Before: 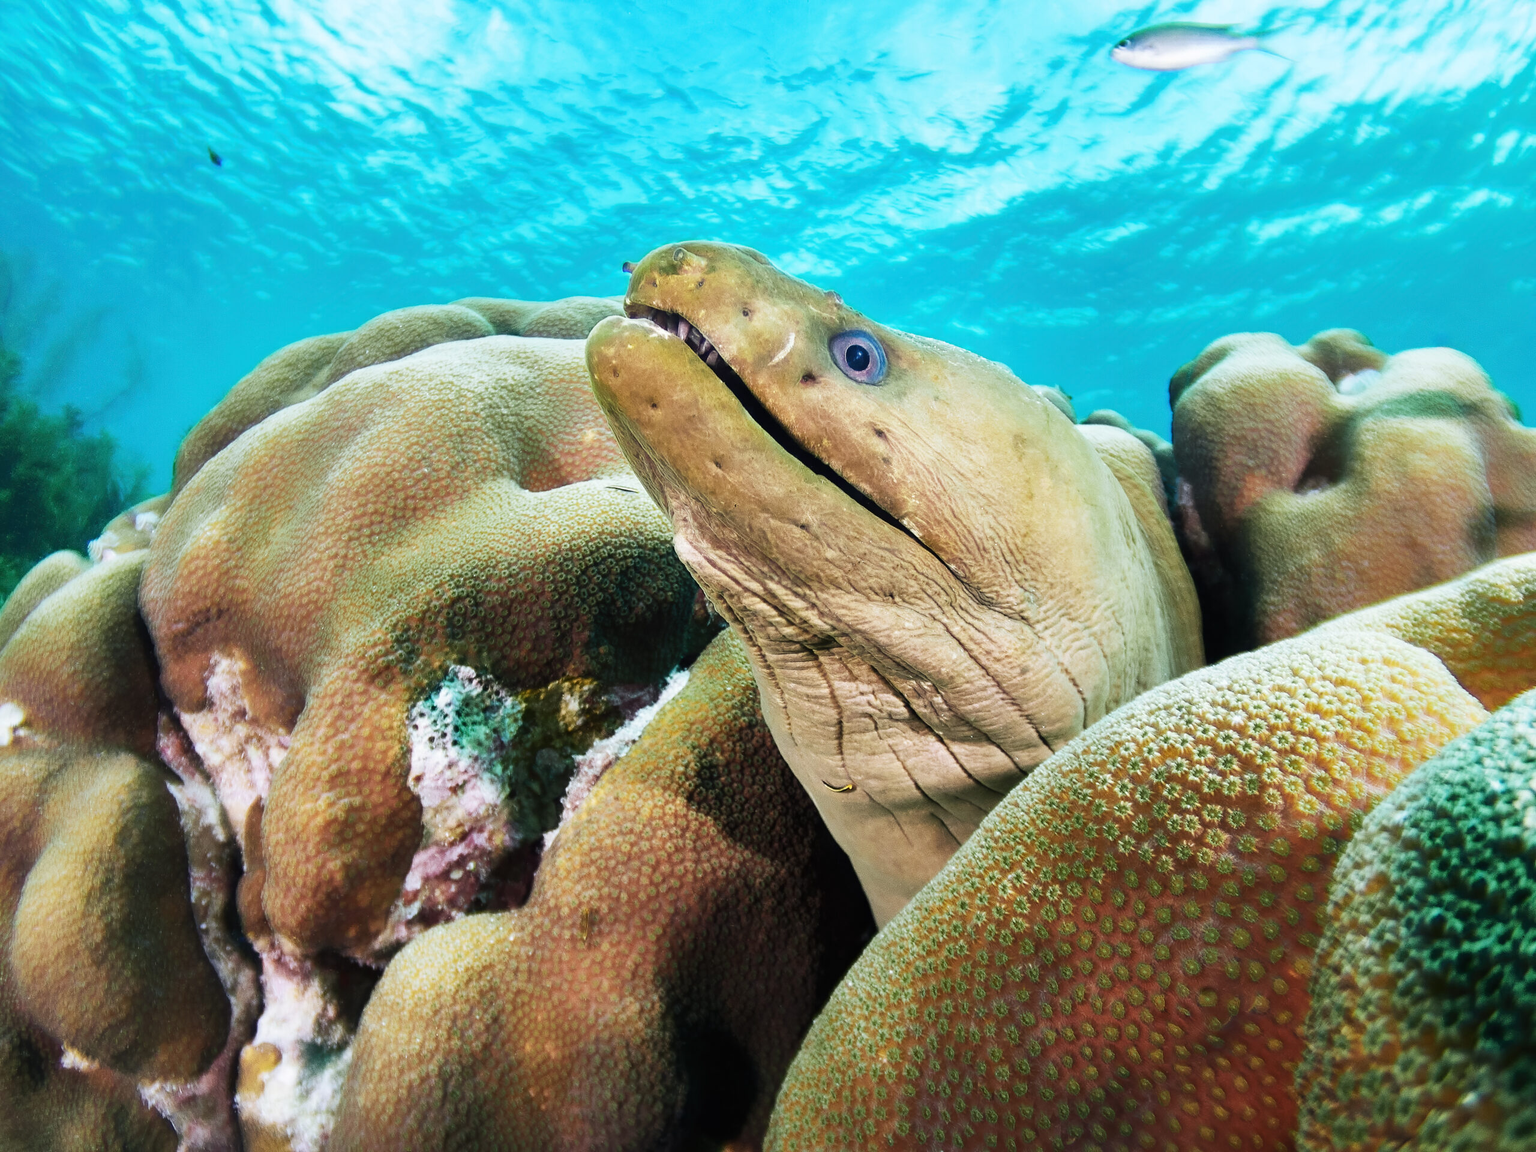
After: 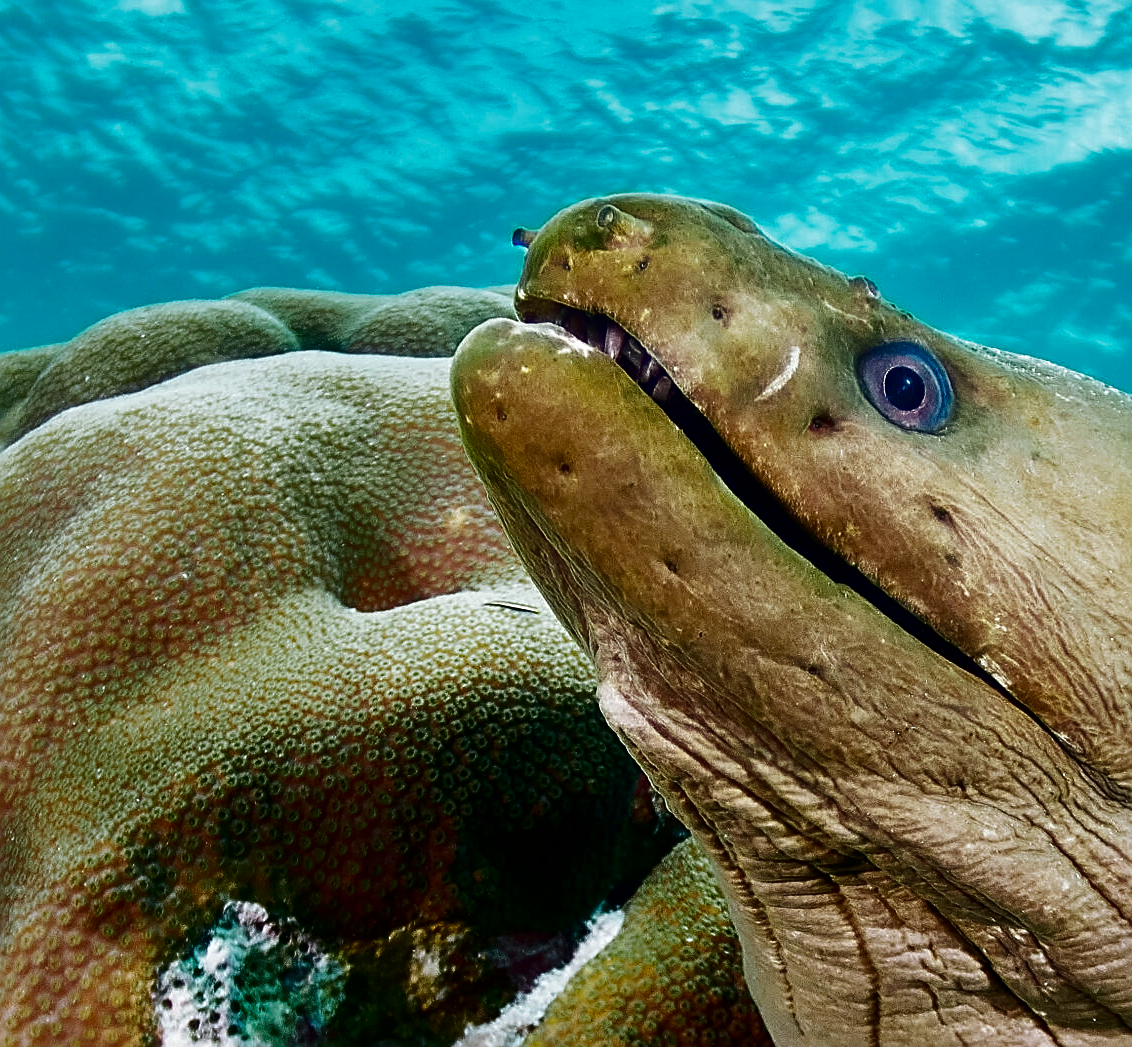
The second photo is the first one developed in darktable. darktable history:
tone equalizer: edges refinement/feathering 500, mask exposure compensation -1.57 EV, preserve details no
sharpen: on, module defaults
crop: left 20.517%, top 10.881%, right 35.234%, bottom 34.577%
contrast brightness saturation: brightness -0.511
